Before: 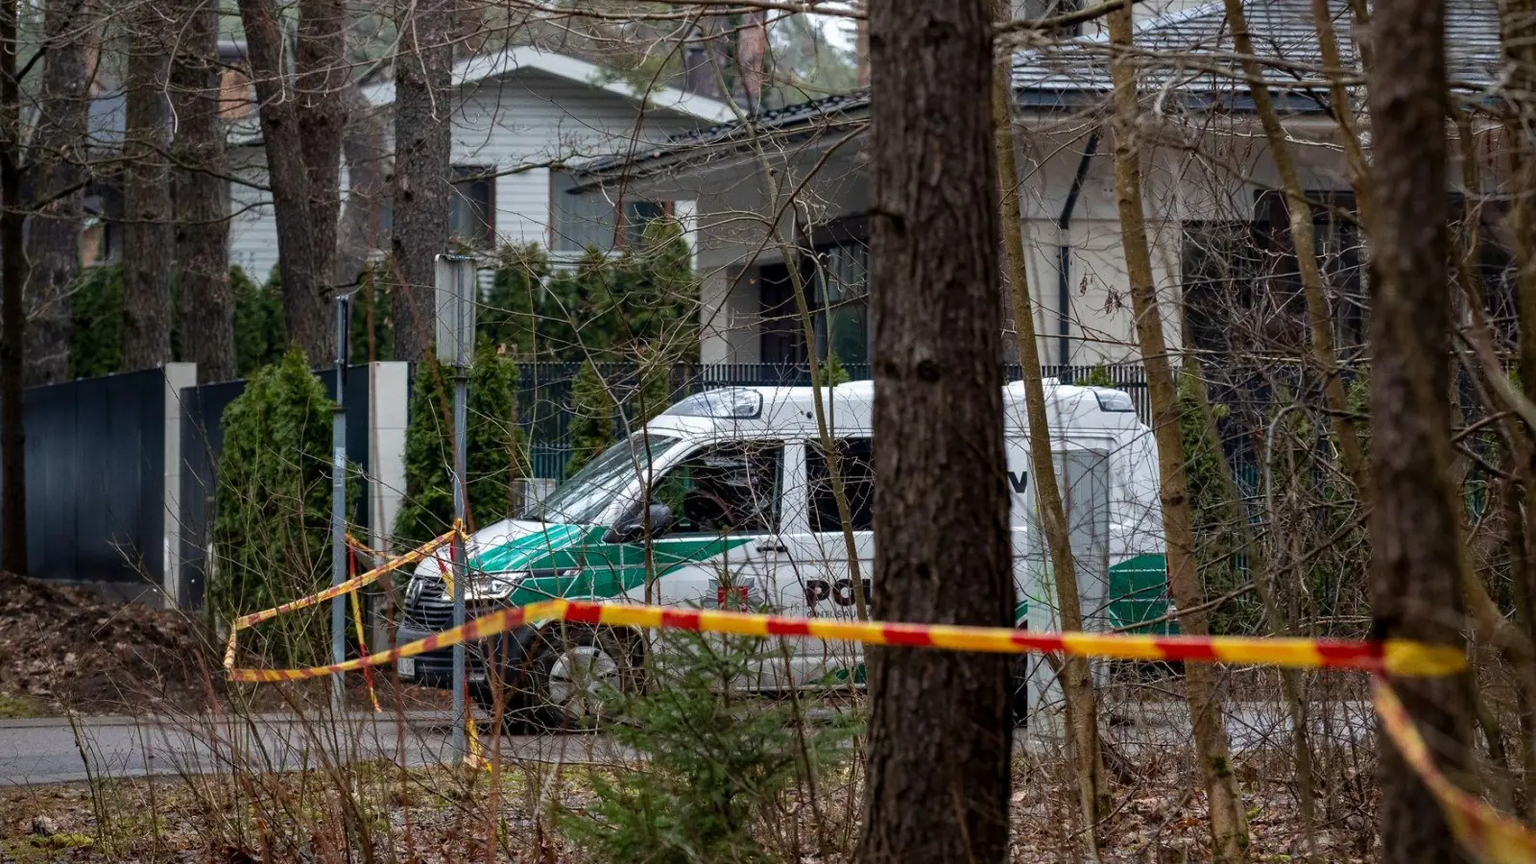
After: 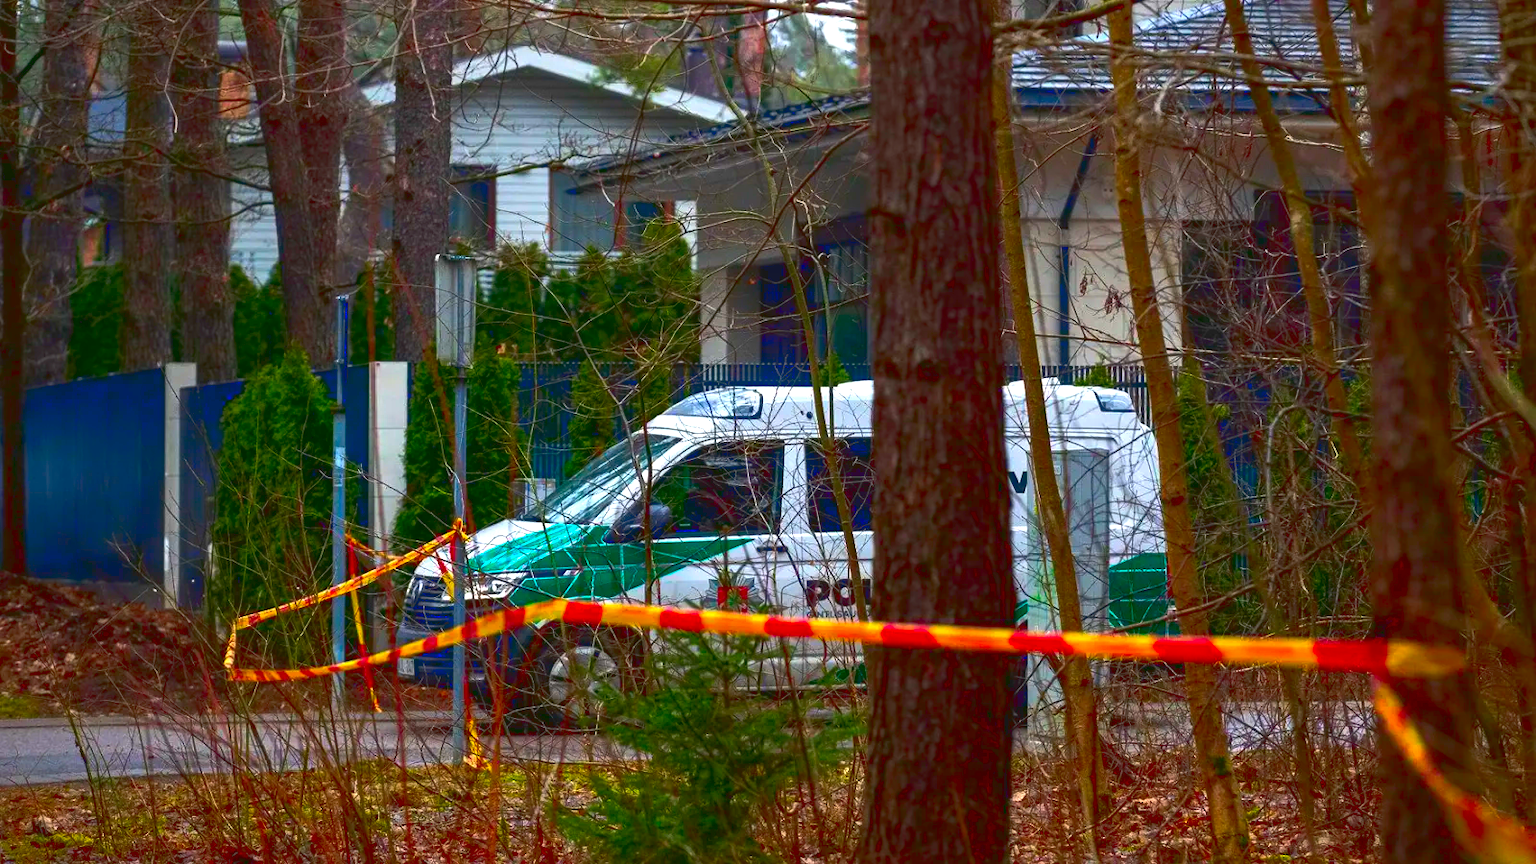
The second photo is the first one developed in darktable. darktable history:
color correction: highlights b* -0.045, saturation 2.13
tone curve: curves: ch0 [(0, 0.081) (0.483, 0.453) (0.881, 0.992)], color space Lab, linked channels, preserve colors none
contrast brightness saturation: contrast 0.08, saturation 0.201
